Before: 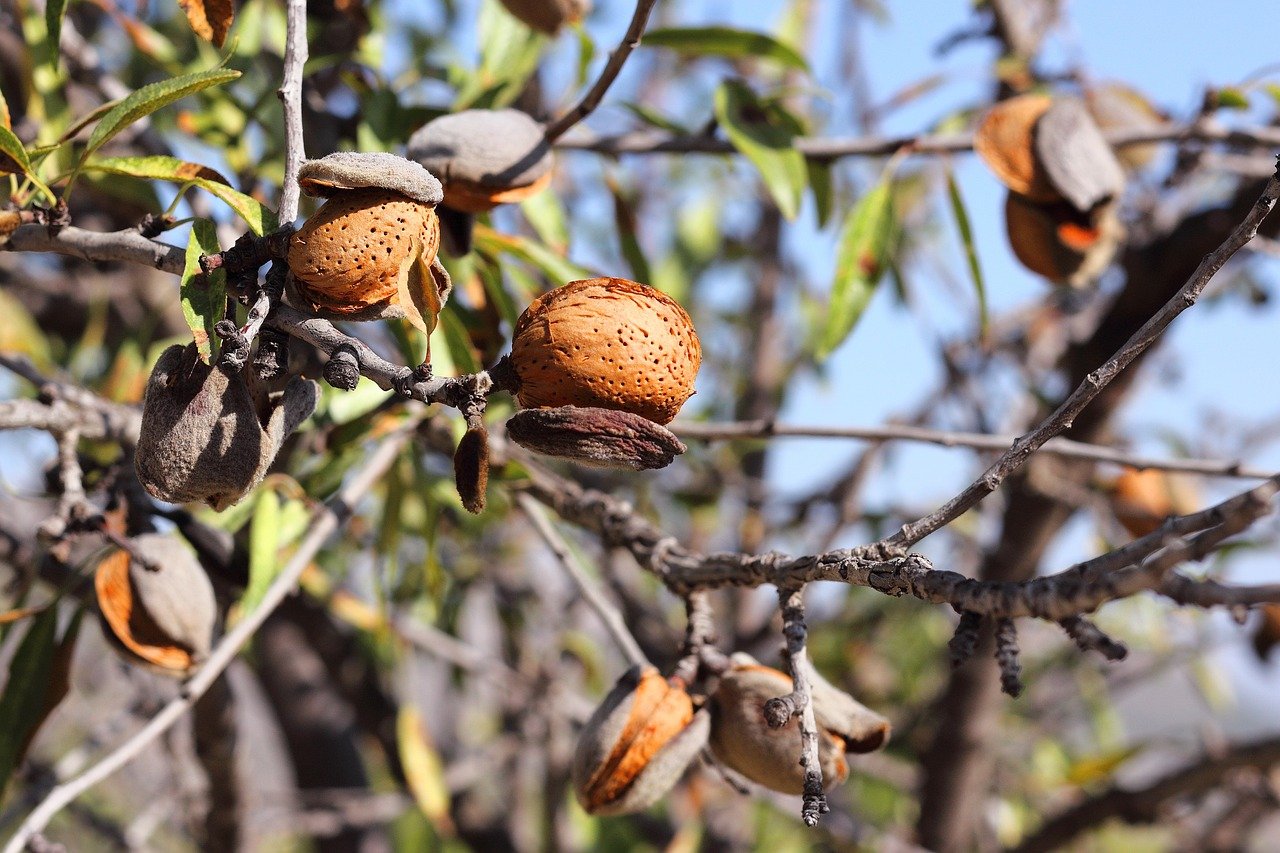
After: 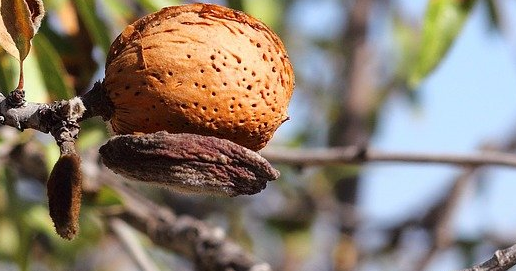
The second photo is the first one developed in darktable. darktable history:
crop: left 31.835%, top 32.168%, right 27.804%, bottom 35.994%
